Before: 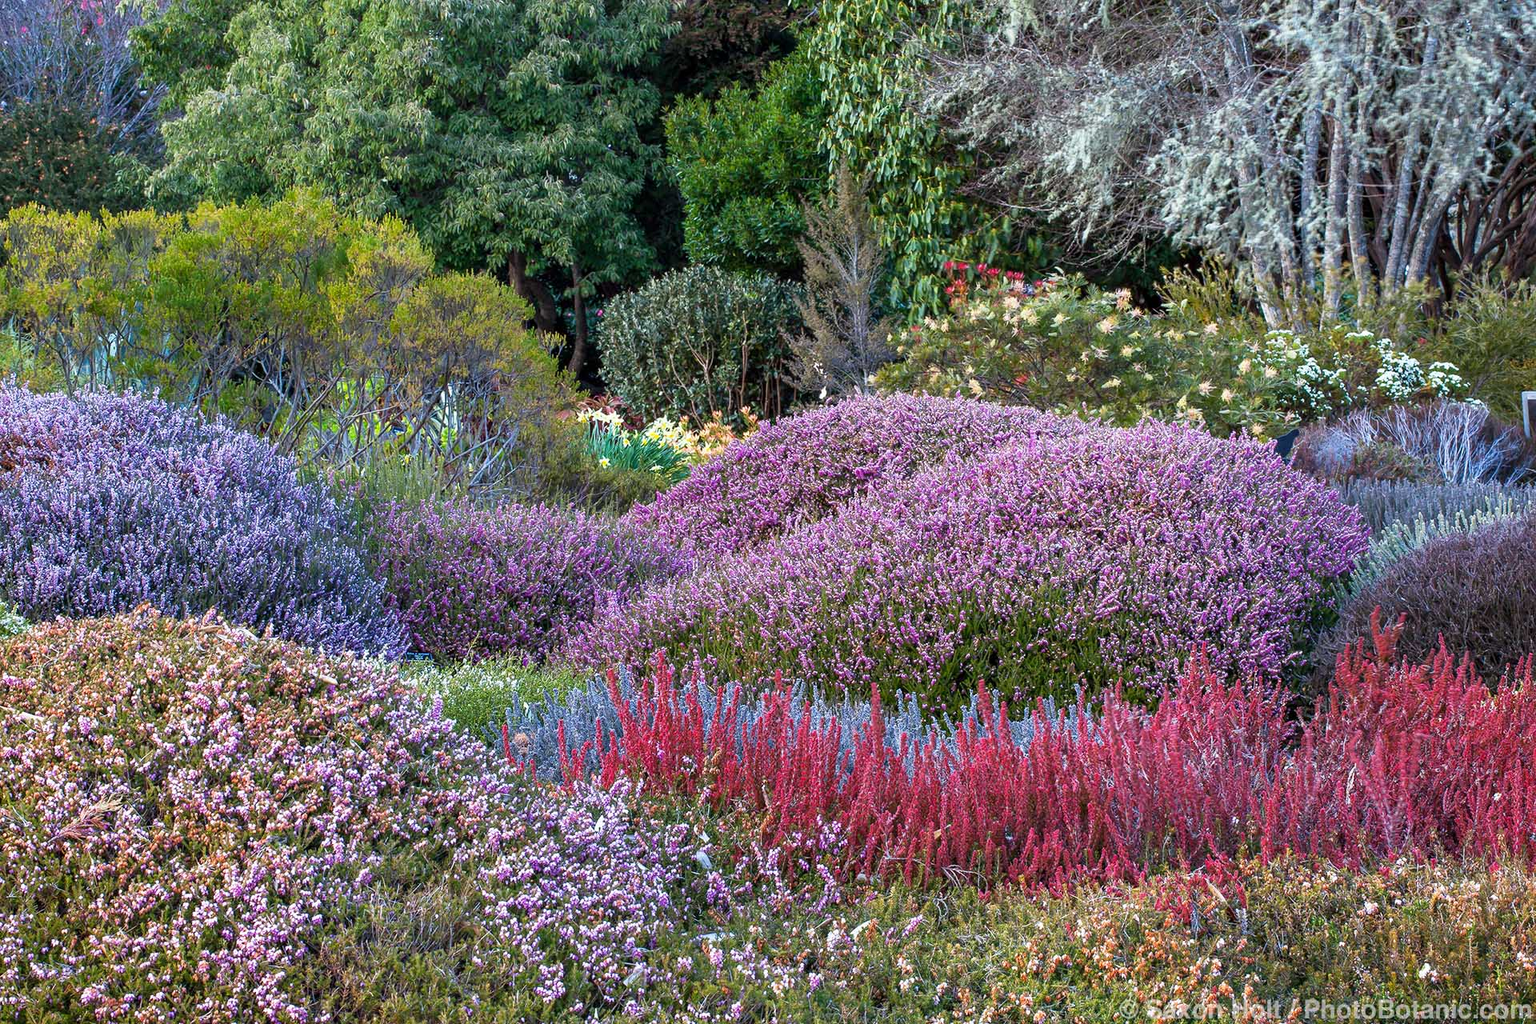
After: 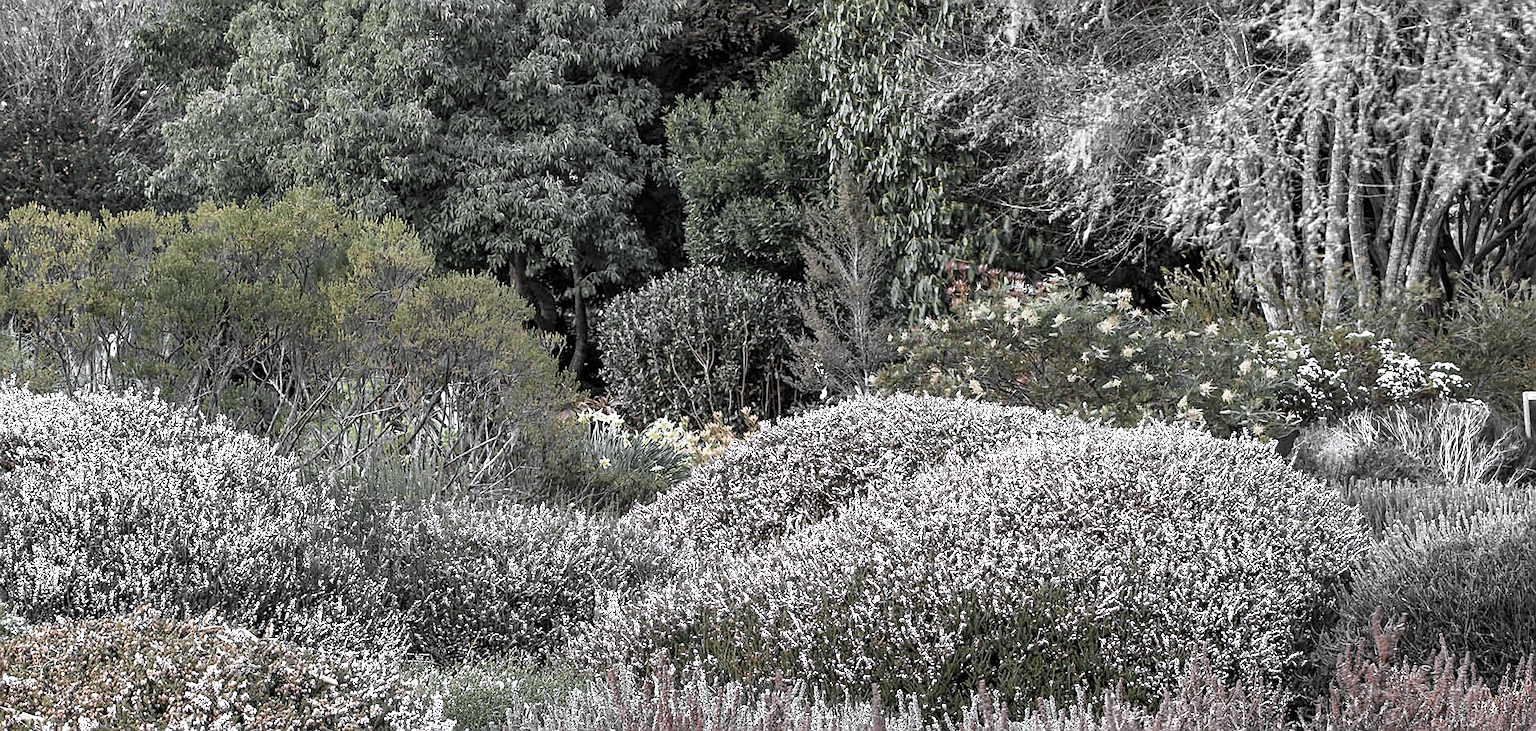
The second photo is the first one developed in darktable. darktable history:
crop: bottom 28.576%
sharpen: on, module defaults
shadows and highlights: soften with gaussian
color zones: curves: ch0 [(0, 0.613) (0.01, 0.613) (0.245, 0.448) (0.498, 0.529) (0.642, 0.665) (0.879, 0.777) (0.99, 0.613)]; ch1 [(0, 0.035) (0.121, 0.189) (0.259, 0.197) (0.415, 0.061) (0.589, 0.022) (0.732, 0.022) (0.857, 0.026) (0.991, 0.053)]
